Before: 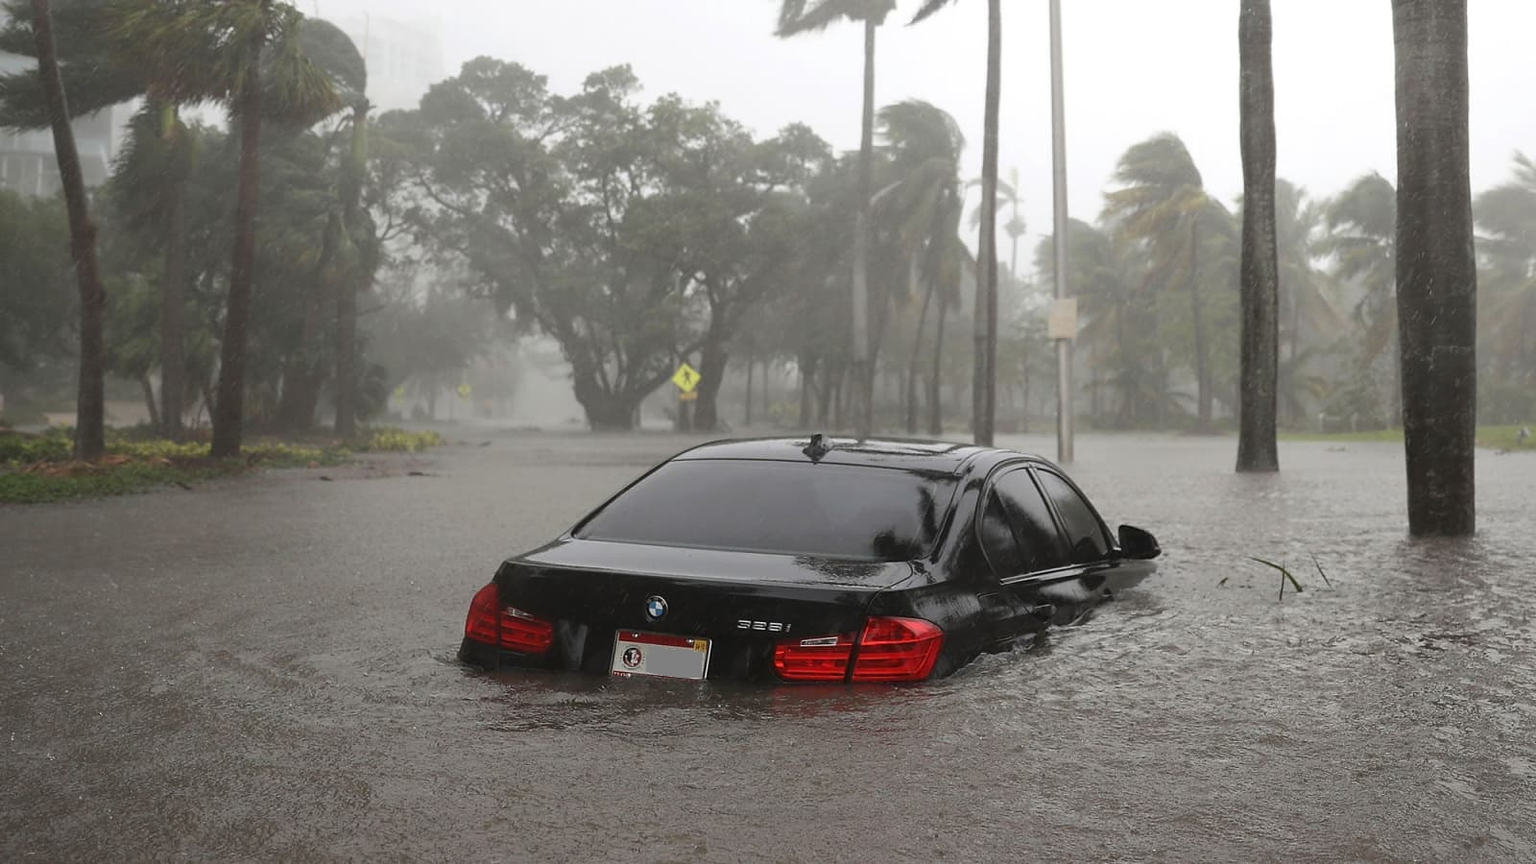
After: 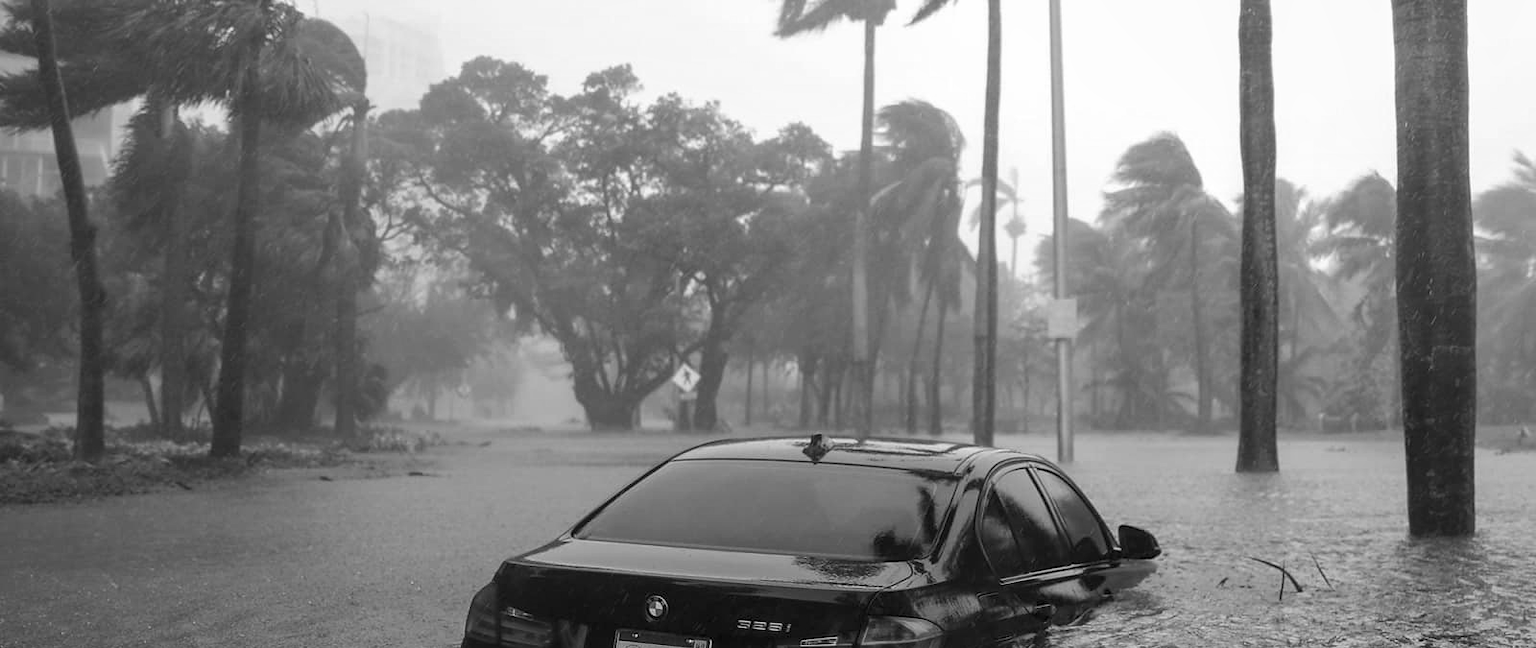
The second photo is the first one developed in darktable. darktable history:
white balance: red 1, blue 1
local contrast: on, module defaults
monochrome: a 32, b 64, size 2.3
crop: bottom 24.967%
